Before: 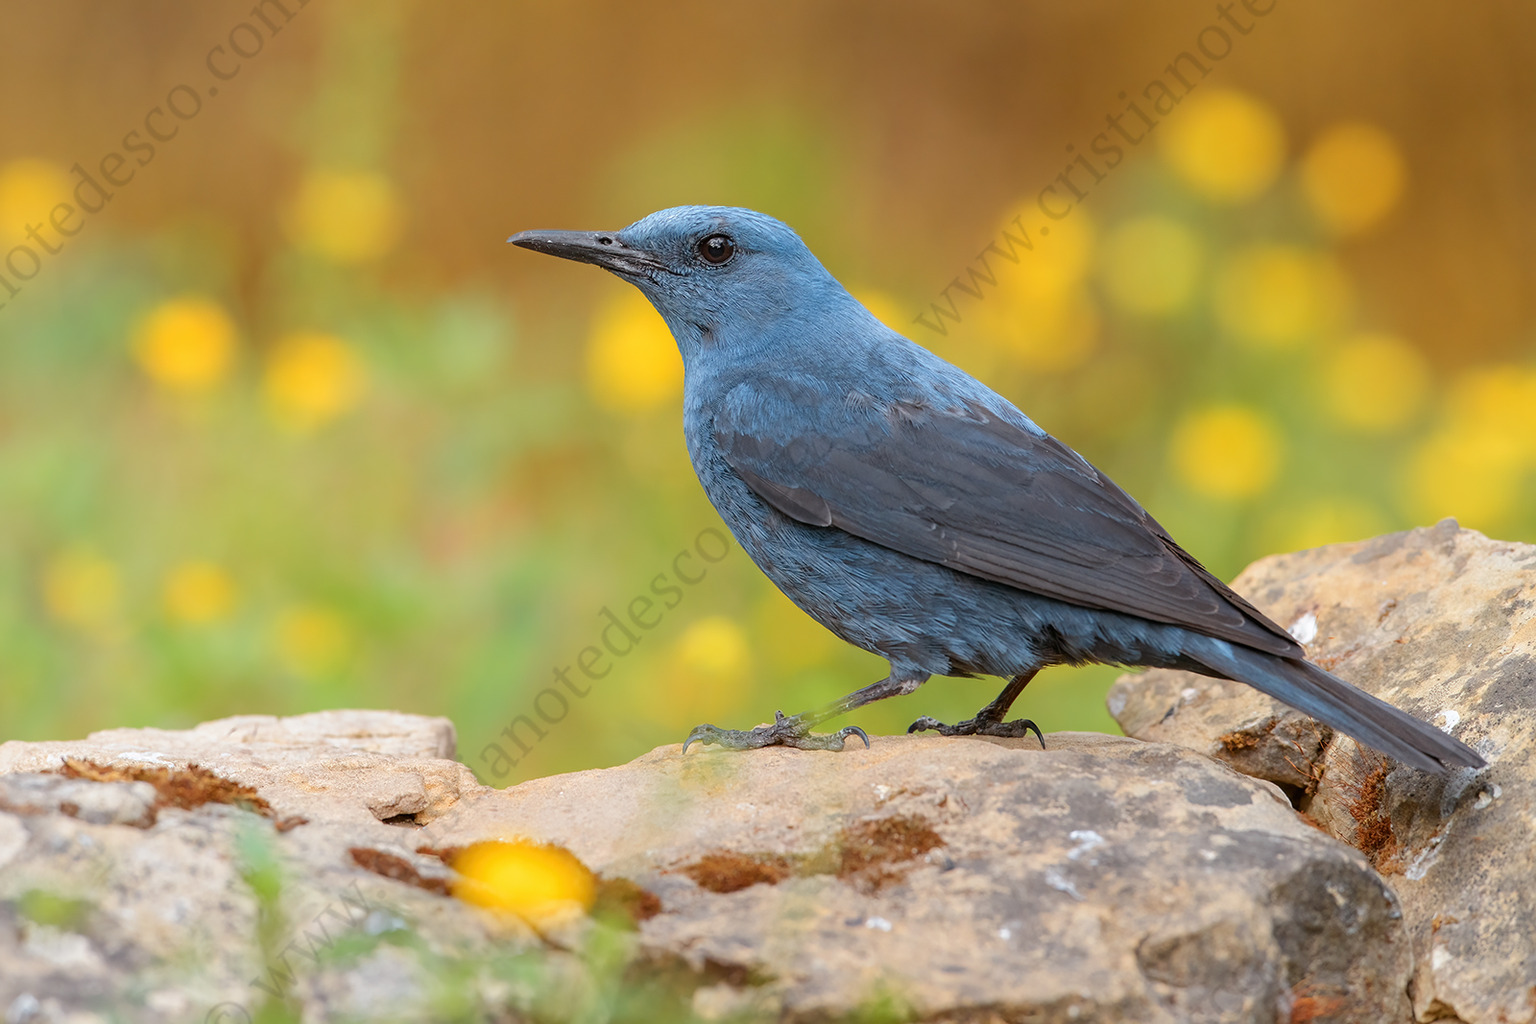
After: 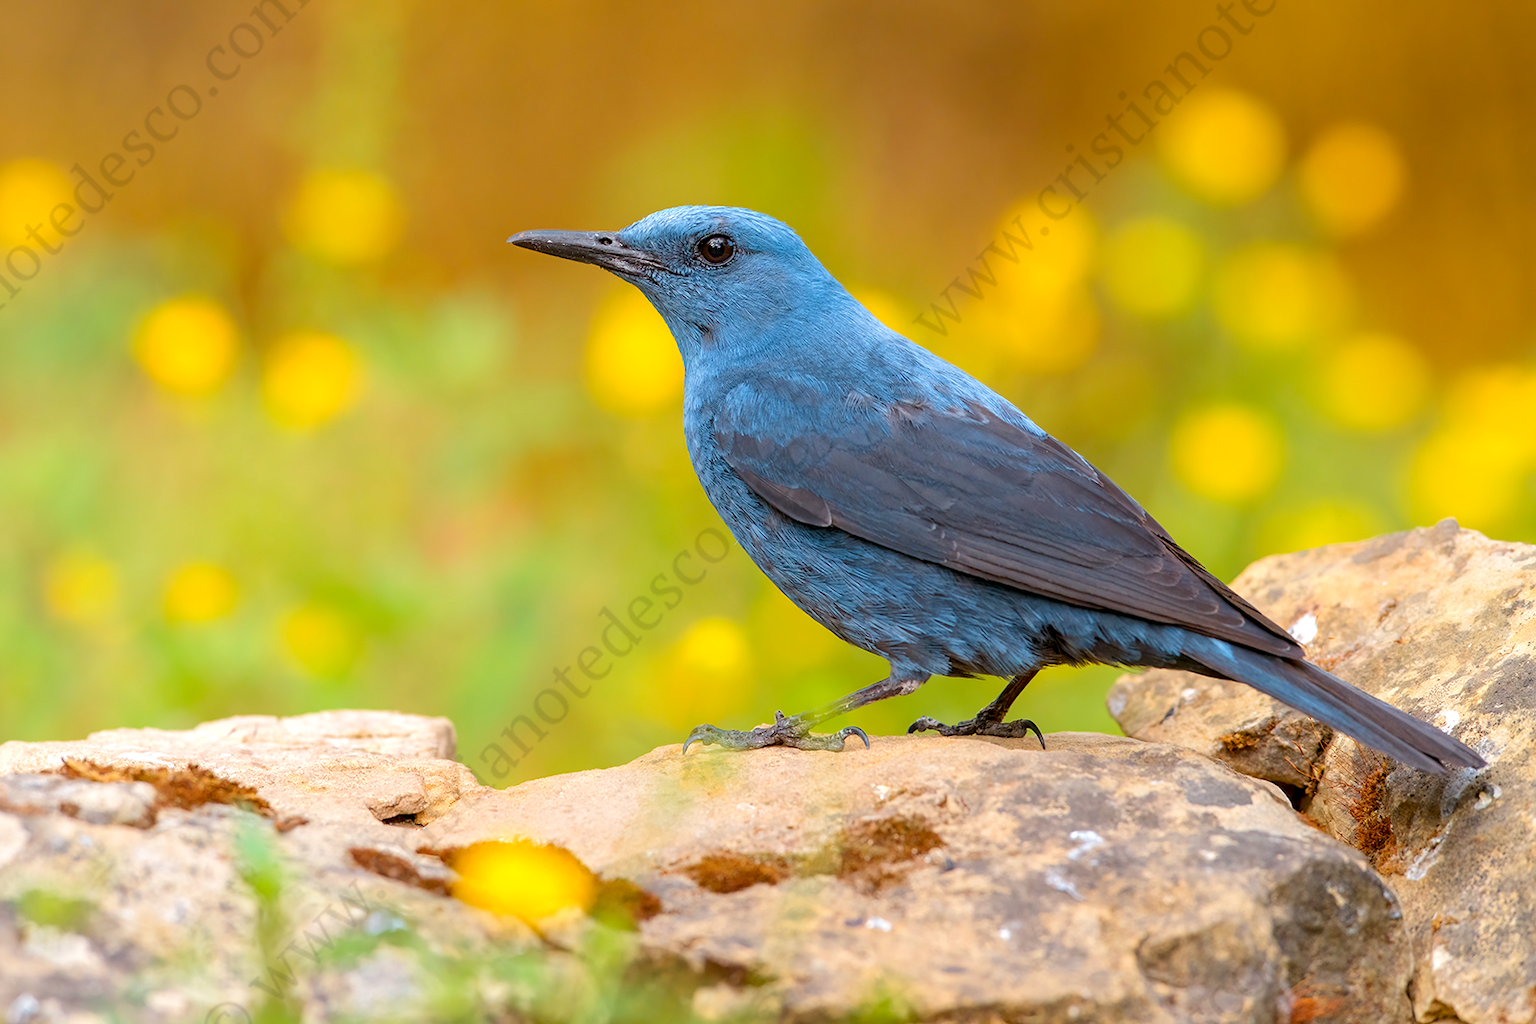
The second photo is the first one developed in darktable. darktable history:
velvia: on, module defaults
exposure: black level correction 0.005, exposure 0.275 EV, compensate highlight preservation false
color balance rgb: power › chroma 0.272%, power › hue 62.16°, highlights gain › luminance 0.941%, highlights gain › chroma 0.371%, highlights gain › hue 41.62°, linear chroma grading › global chroma 9.882%, perceptual saturation grading › global saturation 0.711%, global vibrance 20%
